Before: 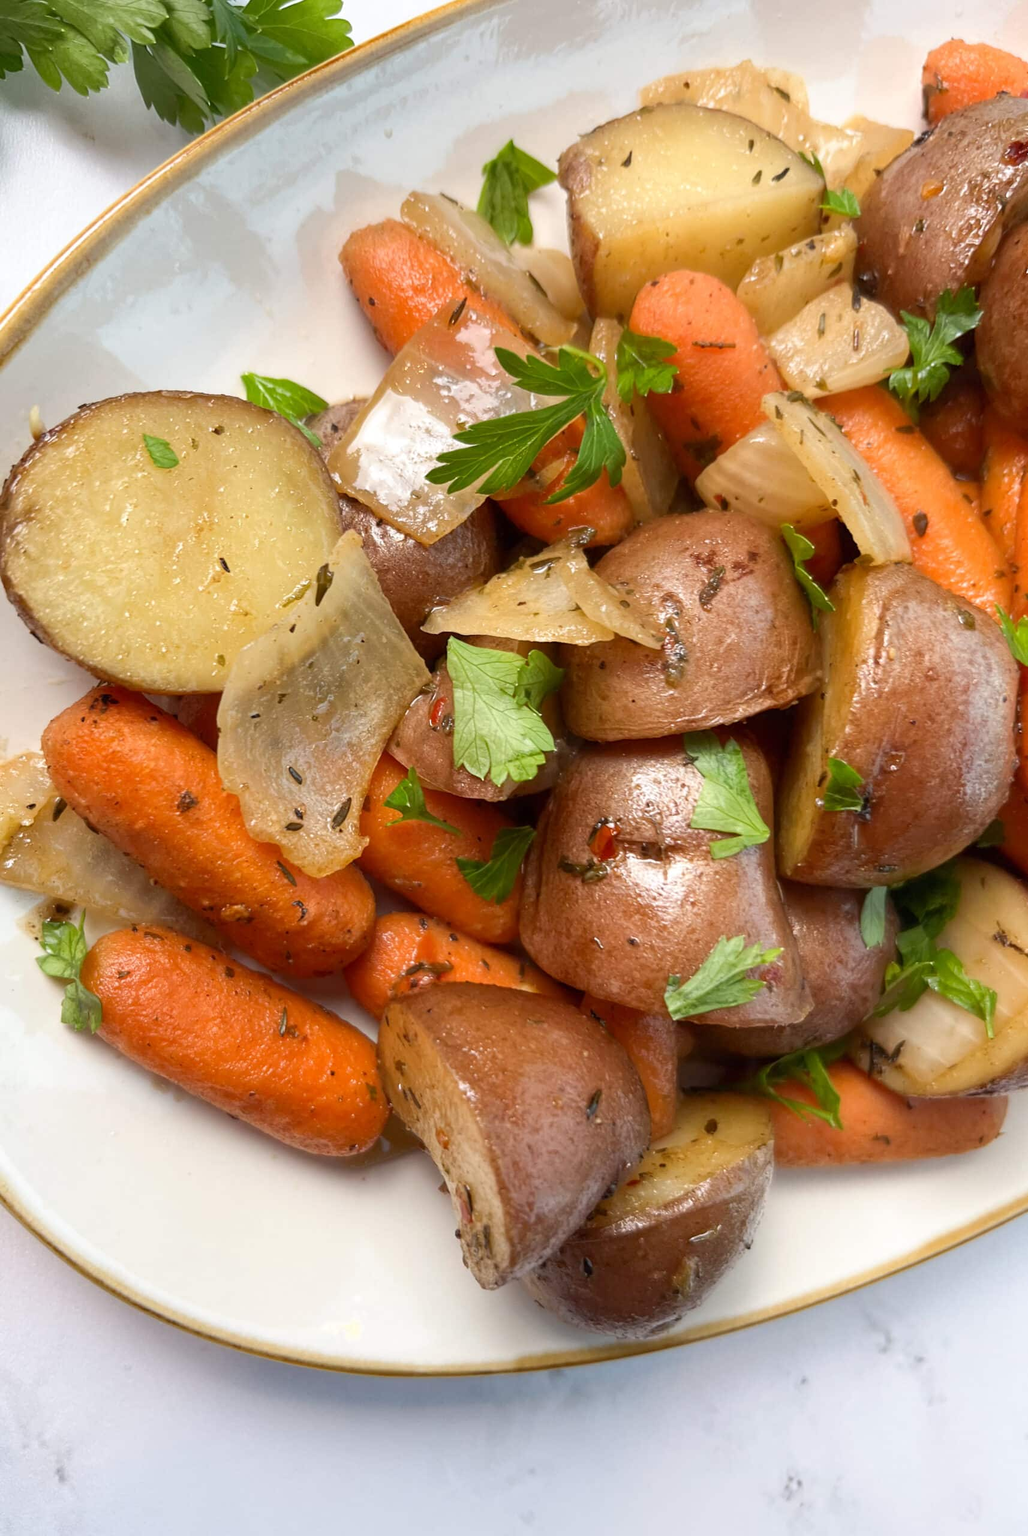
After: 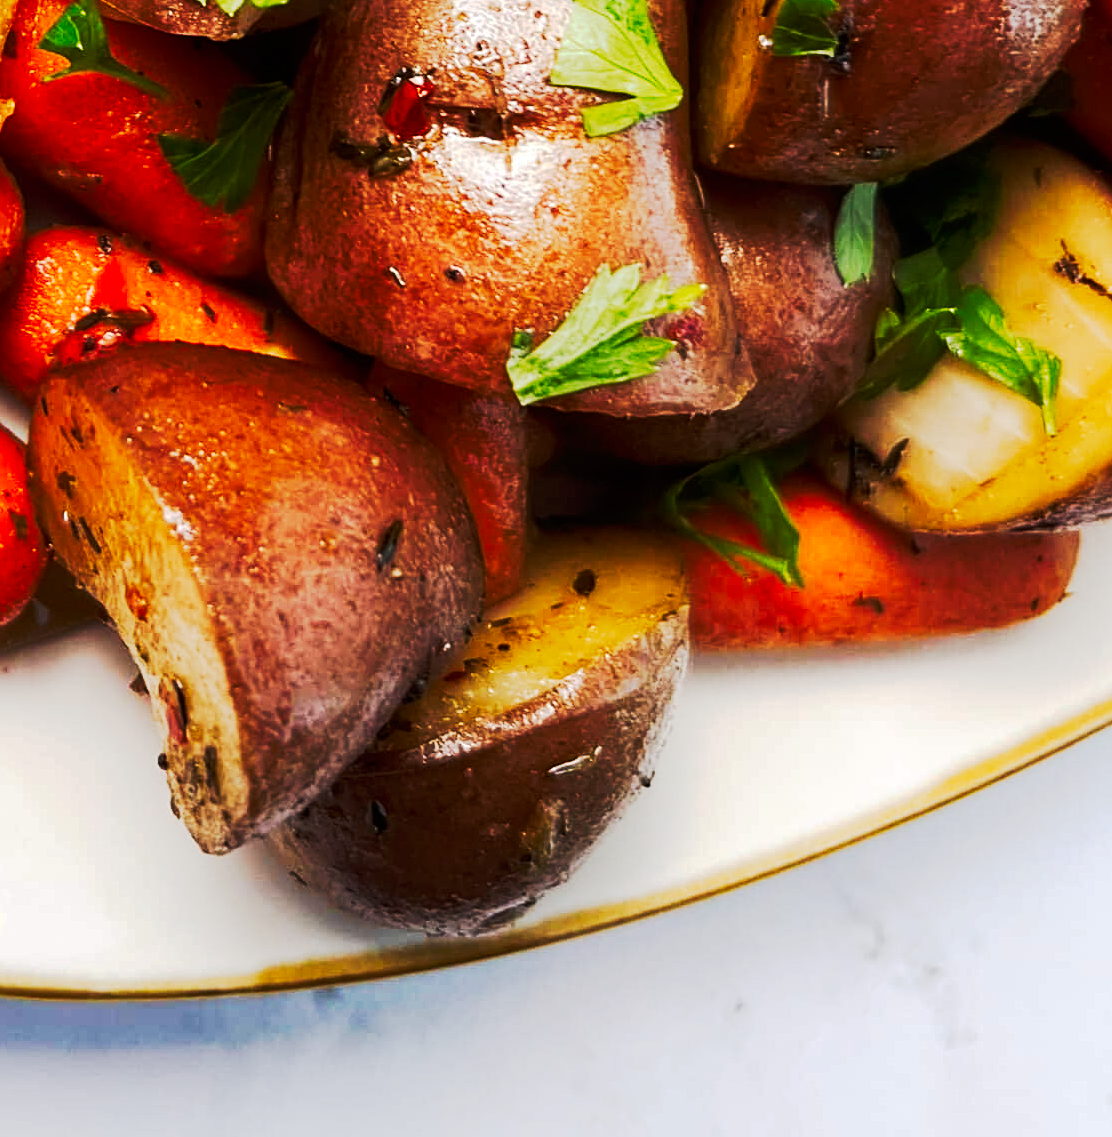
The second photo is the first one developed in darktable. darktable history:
sharpen: radius 2.161, amount 0.378, threshold 0.122
crop and rotate: left 35.067%, top 50.597%, bottom 4.98%
tone curve: curves: ch0 [(0, 0) (0.003, 0.002) (0.011, 0.004) (0.025, 0.005) (0.044, 0.009) (0.069, 0.013) (0.1, 0.017) (0.136, 0.036) (0.177, 0.066) (0.224, 0.102) (0.277, 0.143) (0.335, 0.197) (0.399, 0.268) (0.468, 0.389) (0.543, 0.549) (0.623, 0.714) (0.709, 0.801) (0.801, 0.854) (0.898, 0.9) (1, 1)], preserve colors none
